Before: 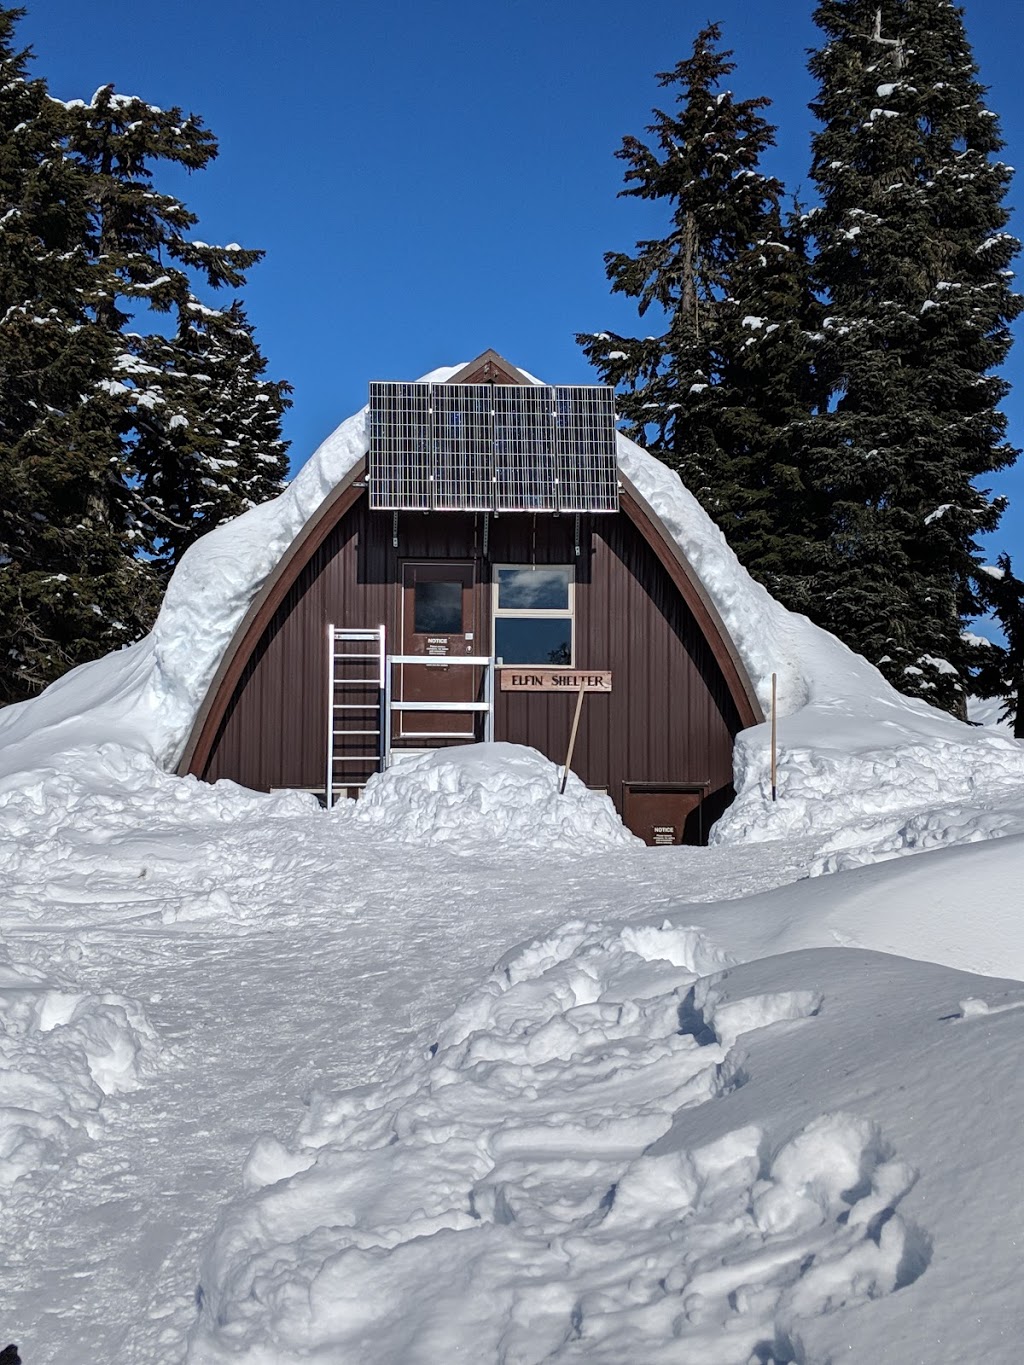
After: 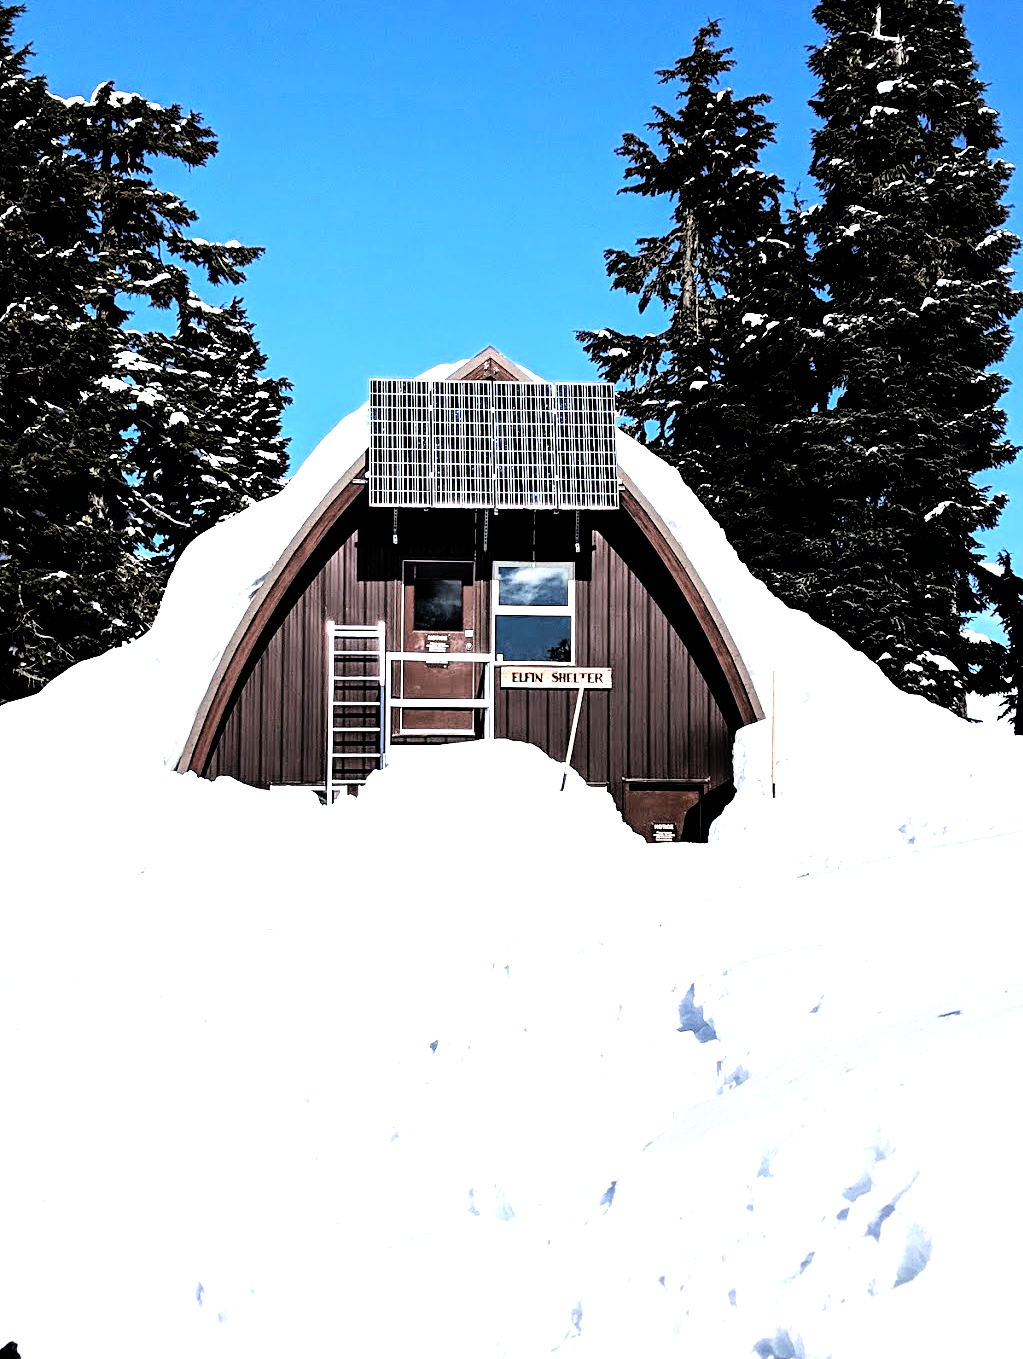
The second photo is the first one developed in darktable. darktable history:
filmic rgb: black relative exposure -5.01 EV, white relative exposure 3.99 EV, hardness 2.9, contrast 1.301, highlights saturation mix -8.62%, color science v6 (2022)
levels: white 99.92%, levels [0, 0.374, 0.749]
crop: top 0.242%, bottom 0.18%
tone equalizer: -8 EV -1.12 EV, -7 EV -1.05 EV, -6 EV -0.874 EV, -5 EV -0.61 EV, -3 EV 0.603 EV, -2 EV 0.868 EV, -1 EV 0.995 EV, +0 EV 1.06 EV
